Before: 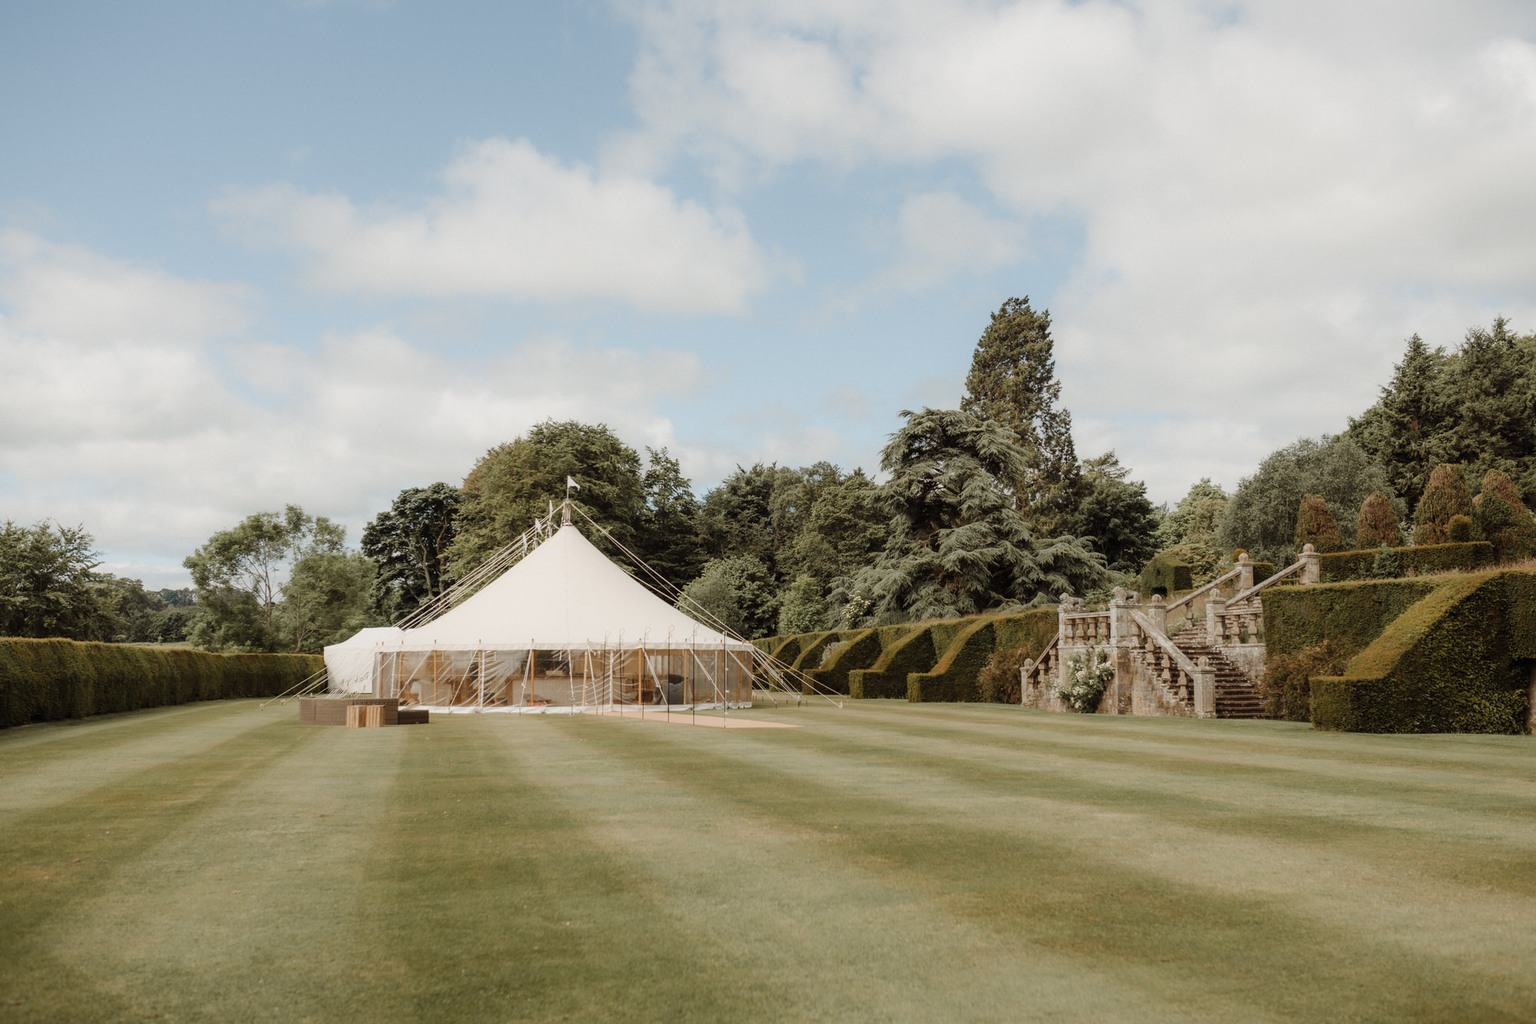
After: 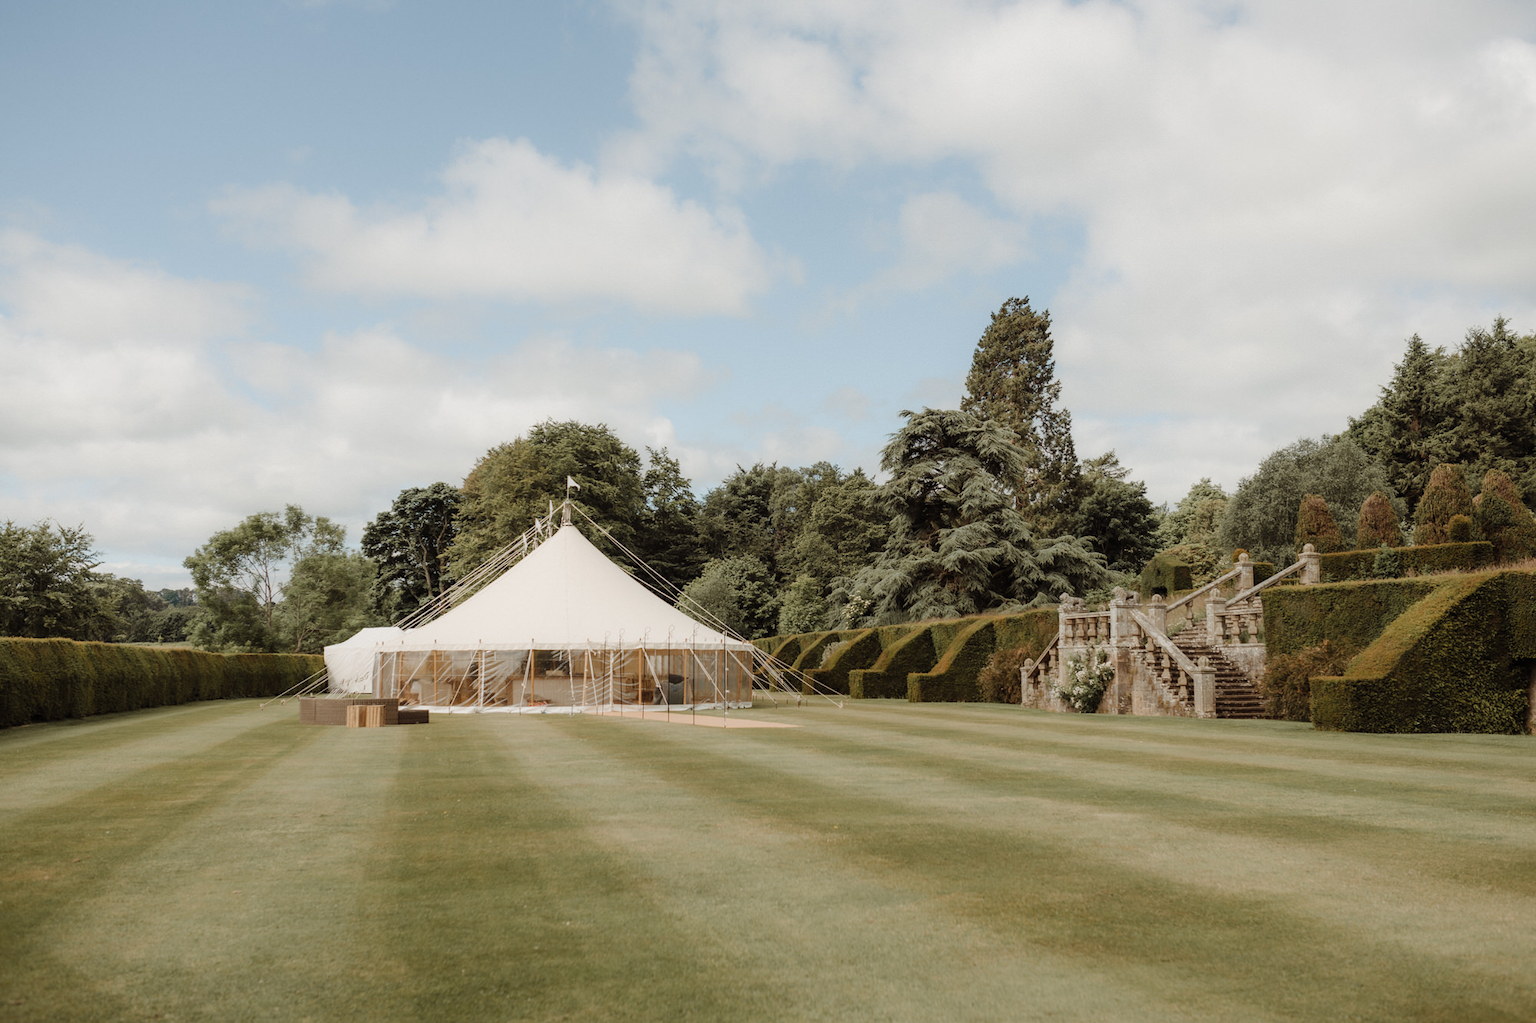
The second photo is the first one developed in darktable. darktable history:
color calibration: illuminant same as pipeline (D50), adaptation XYZ, x 0.346, y 0.357, temperature 5015.55 K
